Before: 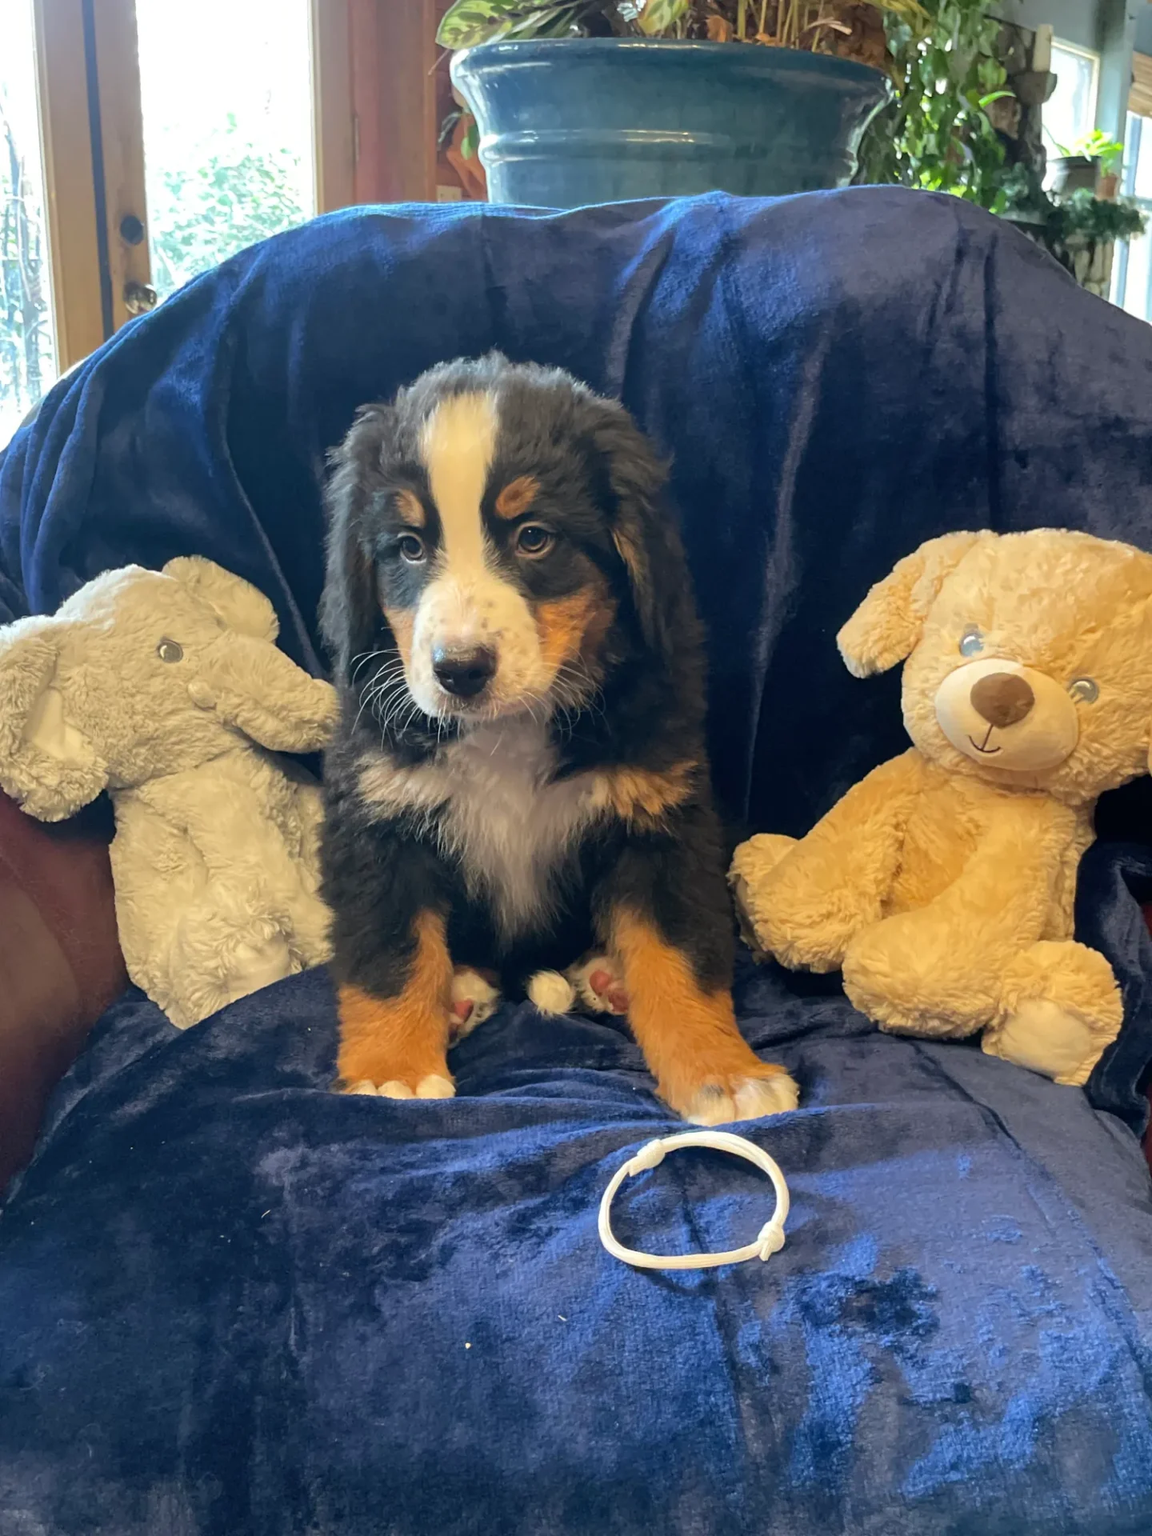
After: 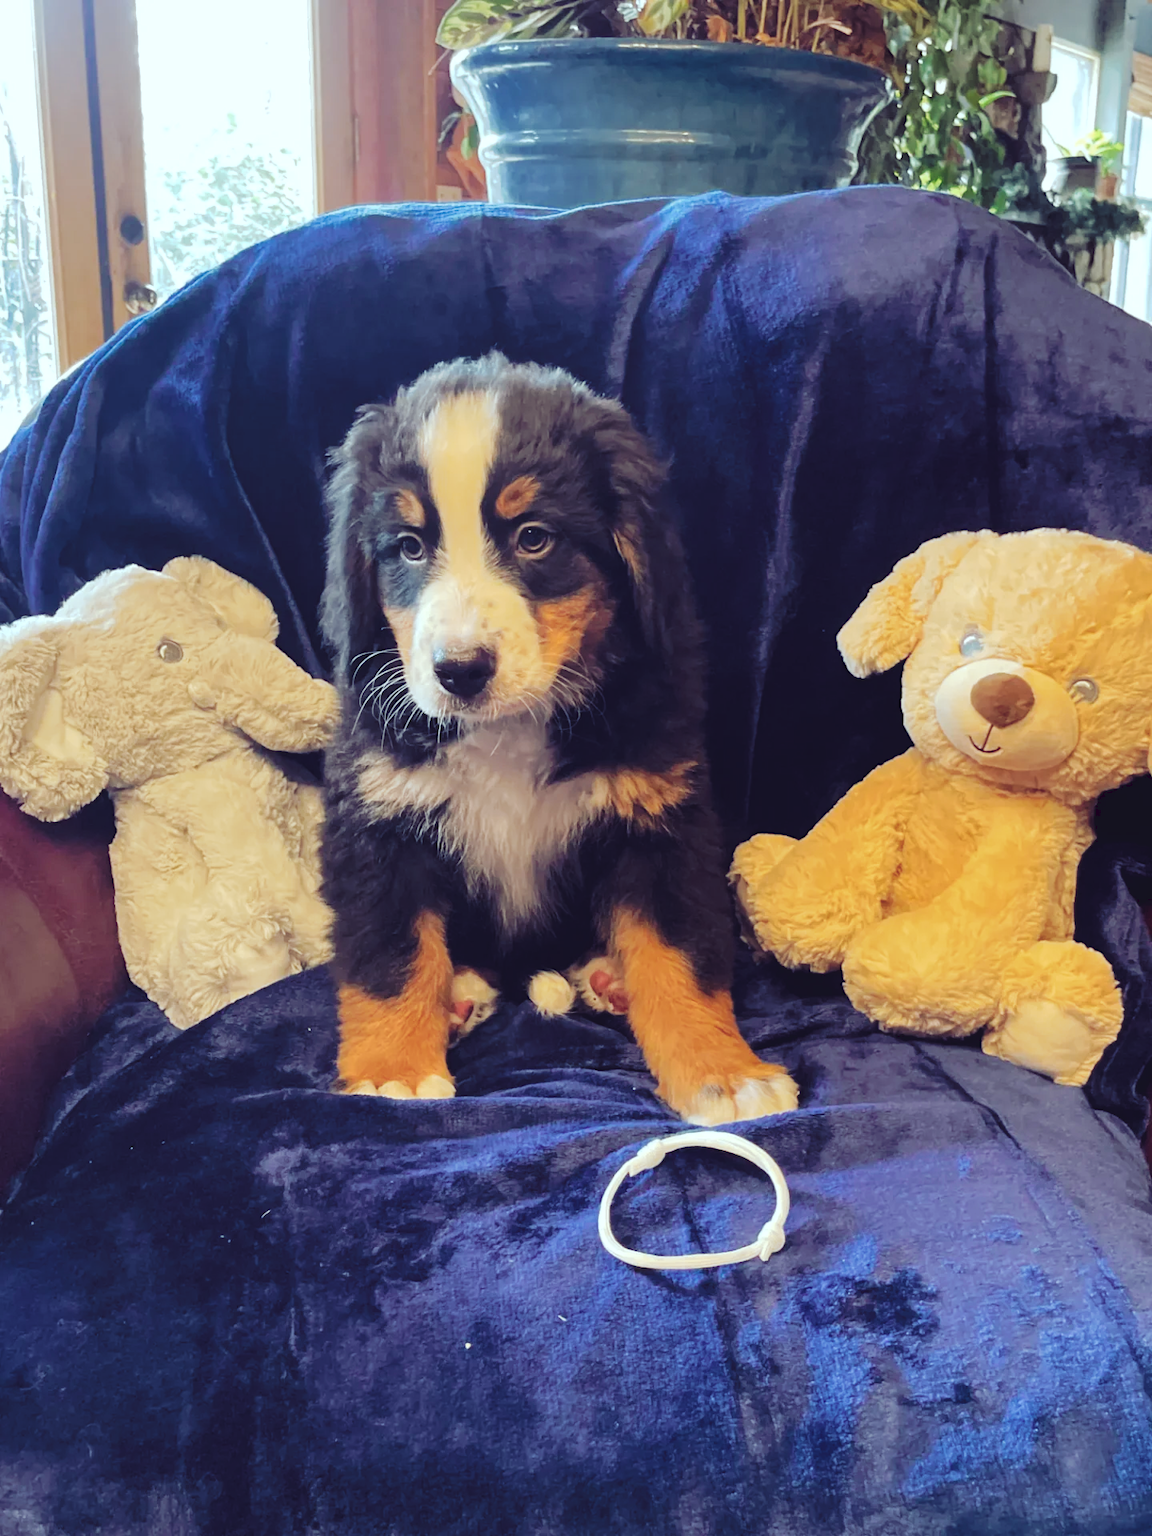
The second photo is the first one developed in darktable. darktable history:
tone curve: curves: ch0 [(0, 0) (0.003, 0.054) (0.011, 0.057) (0.025, 0.056) (0.044, 0.062) (0.069, 0.071) (0.1, 0.088) (0.136, 0.111) (0.177, 0.146) (0.224, 0.19) (0.277, 0.261) (0.335, 0.363) (0.399, 0.458) (0.468, 0.562) (0.543, 0.653) (0.623, 0.725) (0.709, 0.801) (0.801, 0.853) (0.898, 0.915) (1, 1)], preserve colors none
color look up table: target L [97.45, 95.21, 91.27, 80.66, 79.69, 66.72, 61.28, 56.4, 47.21, 48.73, 42.52, 31.47, 8.915, 200.93, 84.81, 77.39, 69.47, 61.65, 62.07, 50.22, 49.76, 36.99, 36.59, 35.3, 36.37, 2.442, 90.29, 78.29, 66.1, 54.32, 62.14, 61.12, 52.74, 54.66, 50.83, 48.51, 48.24, 38.66, 30.41, 33.28, 16.58, 14.81, 87.96, 87.27, 68.95, 61.28, 46.74, 33.65, 30.33], target a [-12.73, -20.51, -29.11, -74.19, -63.84, -61.54, -42.38, -17.23, -31.71, -13, -21.07, -13.15, 3.481, 0, 6.912, 4.781, 32.83, 36.16, 5.447, 62.69, 29.15, 30.75, 45.43, 42.4, 7.38, 18.05, 17.54, 37.35, 50.28, 9.155, 41.01, 81.44, 53.92, 64.69, 4.481, 28.29, 69.29, 43.45, 36.47, 45.61, 37.44, 38.81, -45.01, -19.45, -21.68, -11.76, -14.1, 1.146, 3.791], target b [8.962, 71.62, 43.37, 52.9, 17.78, 35.54, 16.56, 21.47, 27.84, 34.86, -5.899, 12.01, -10.32, -0.001, 7.168, 59.09, 22.39, 48.87, 8.651, 24.59, 3.267, 22.81, 22.59, 8.232, 4.259, -17.88, -18.54, -34.08, -23.59, -47.27, -59.33, -58.53, -5.584, -21.32, -74.47, -27.05, -50.53, -85.83, -14.18, -54.17, -50.01, -32.59, -16.1, -19.16, -40.56, -16.02, -29.63, -13.99, -33.18], num patches 49
